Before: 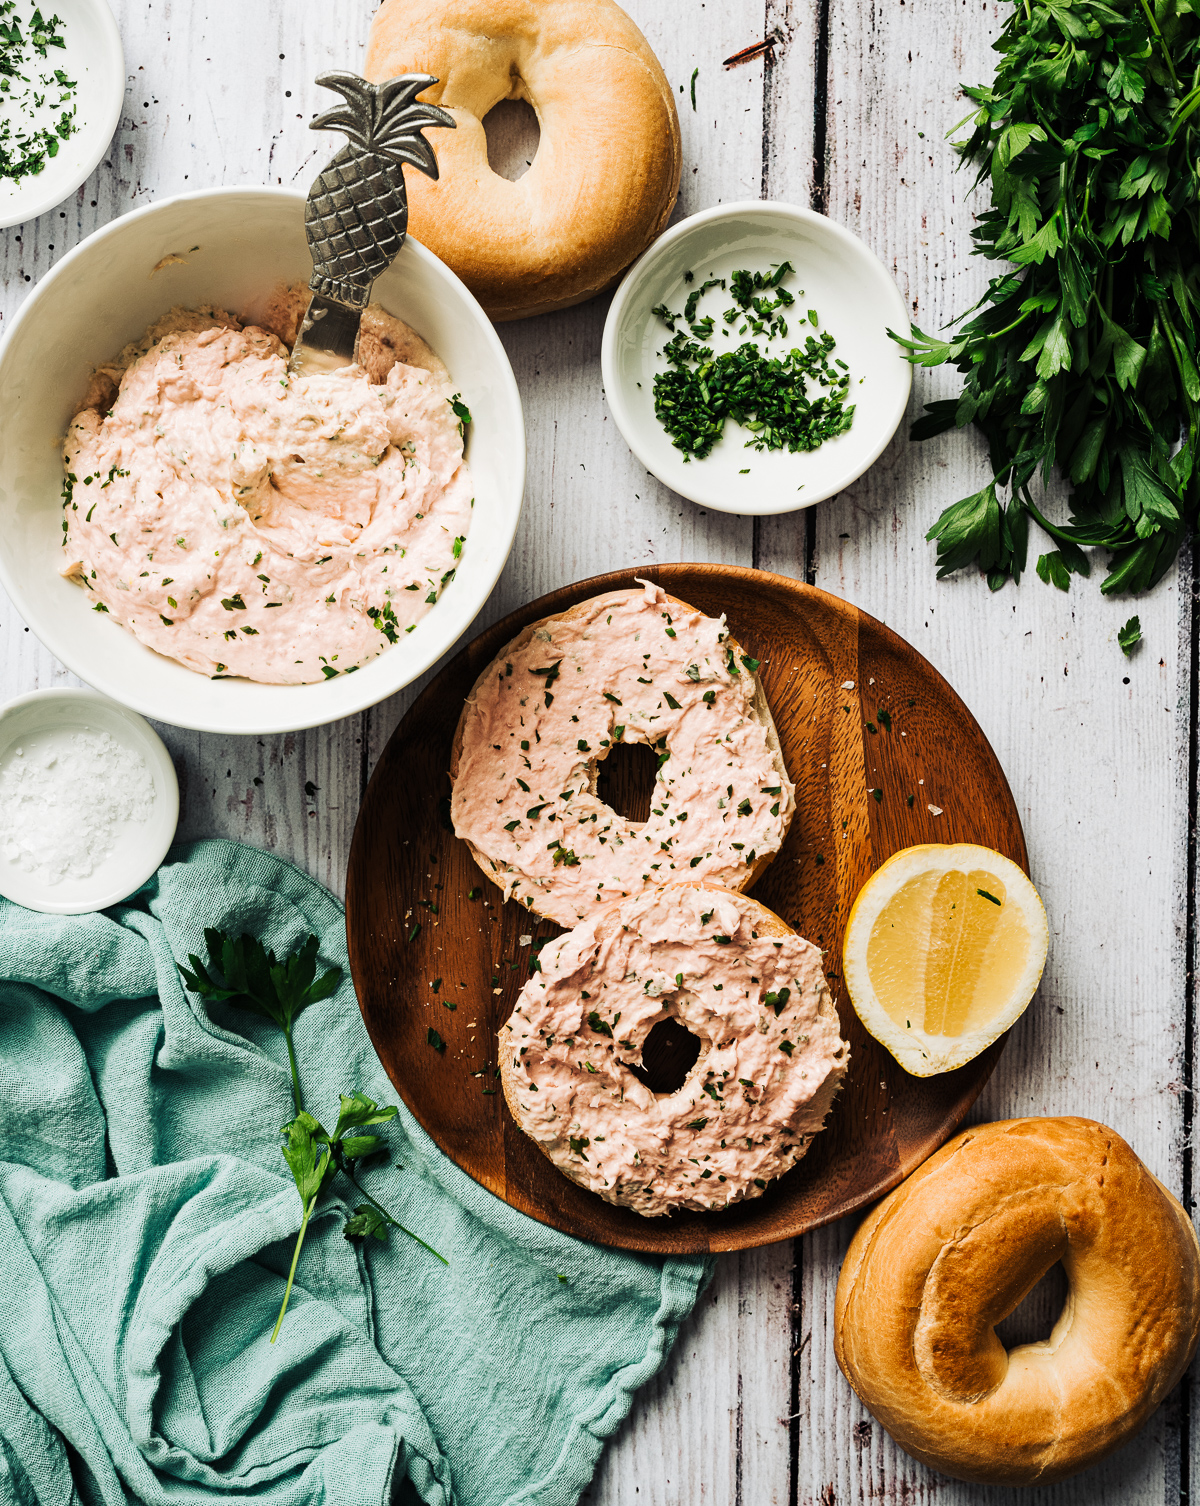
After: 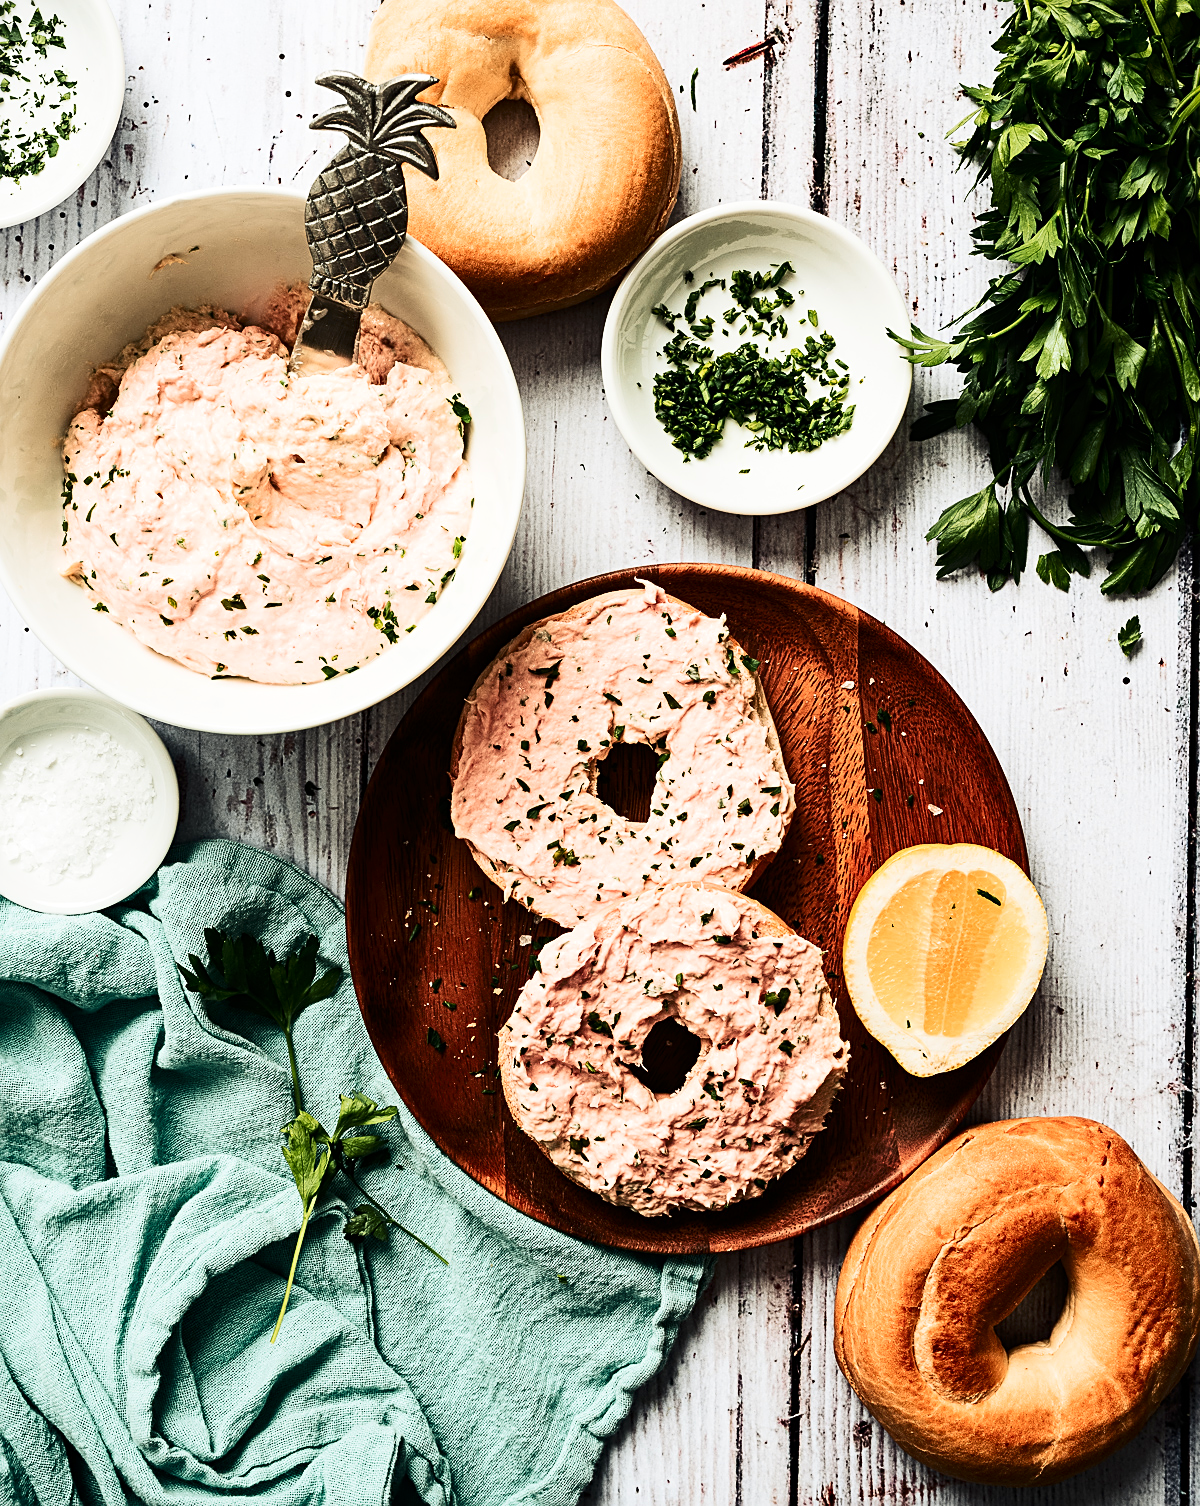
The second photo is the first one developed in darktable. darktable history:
exposure: exposure 0.081 EV, compensate highlight preservation false
contrast brightness saturation: contrast 0.28
color zones: curves: ch1 [(0.309, 0.524) (0.41, 0.329) (0.508, 0.509)]; ch2 [(0.25, 0.457) (0.75, 0.5)]
sharpen: on, module defaults
